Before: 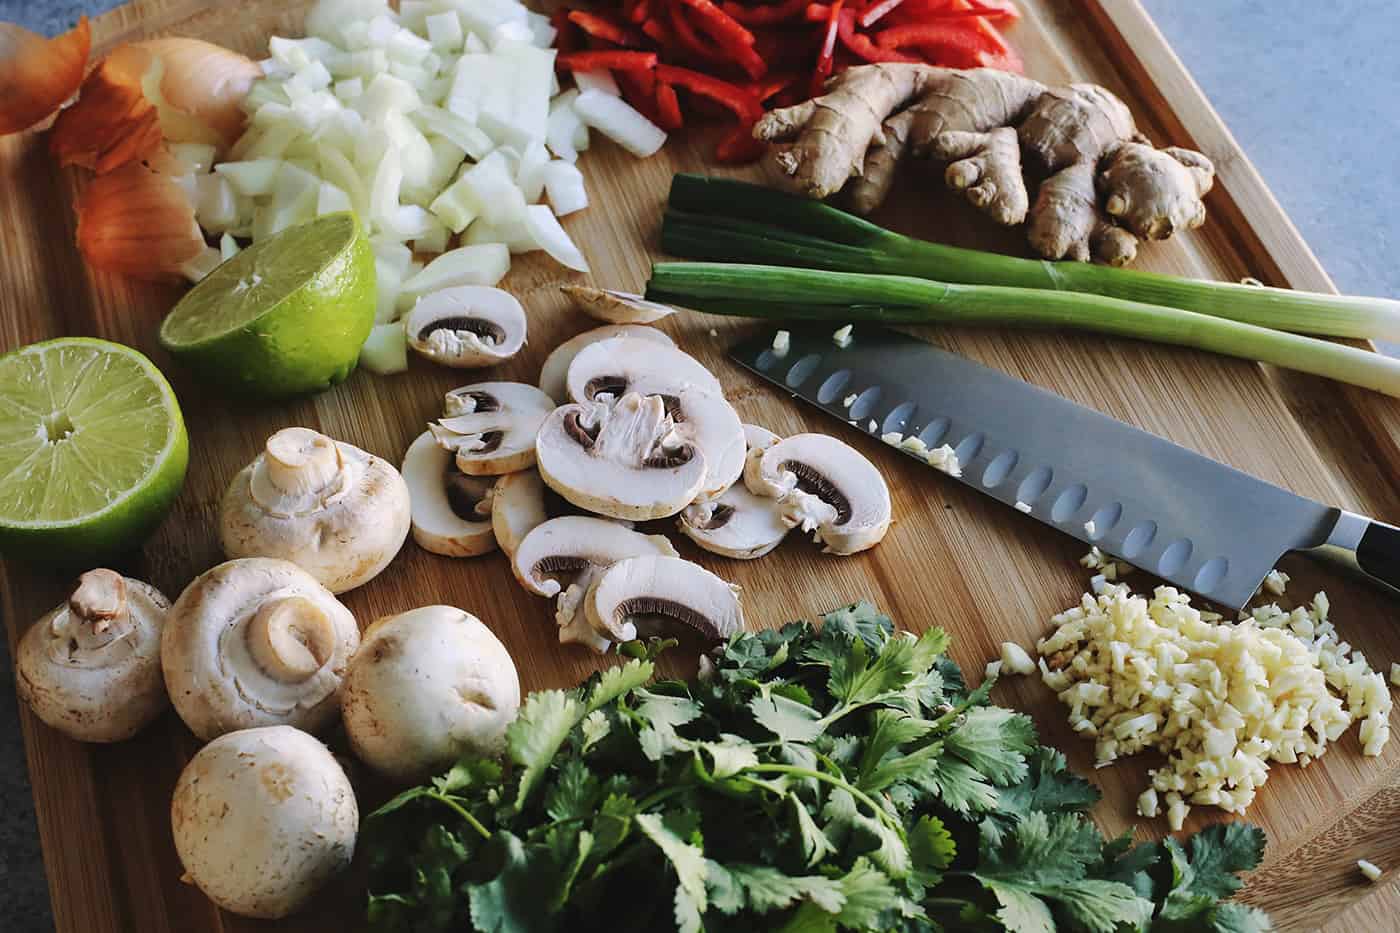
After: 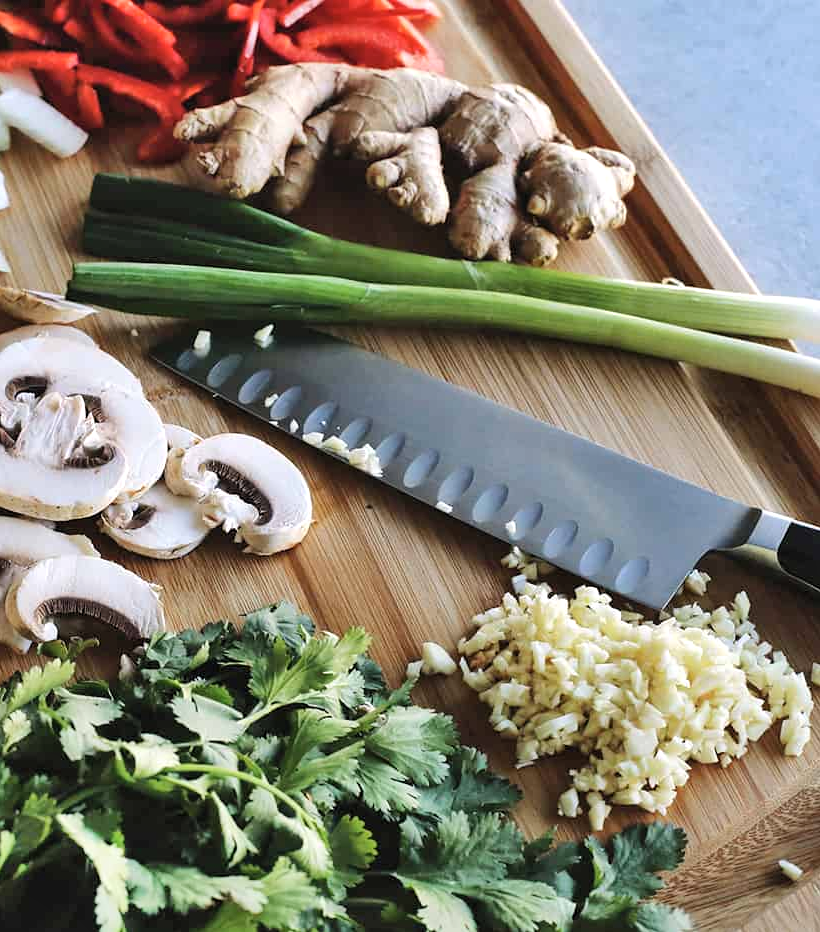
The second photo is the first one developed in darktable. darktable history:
crop: left 41.427%
levels: levels [0.018, 0.493, 1]
shadows and highlights: radius 112.14, shadows 51.36, white point adjustment 9, highlights -4.54, soften with gaussian
